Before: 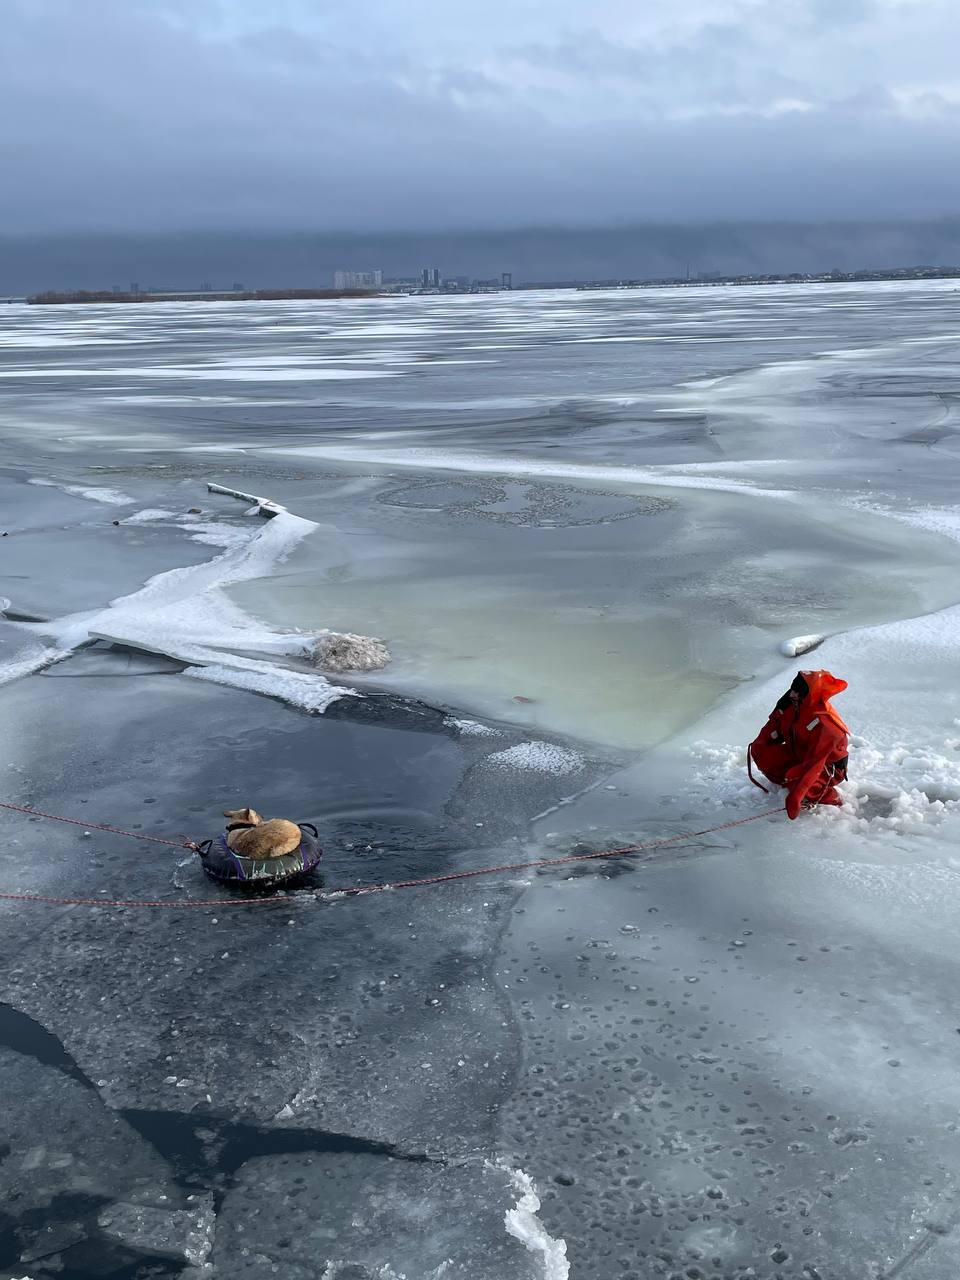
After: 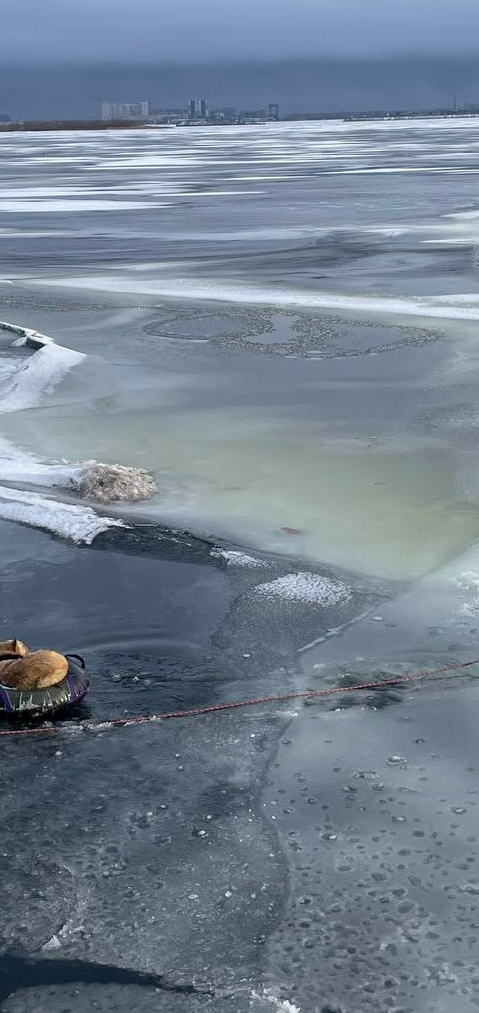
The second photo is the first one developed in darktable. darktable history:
color correction: highlights a* 0.832, highlights b* 2.83, saturation 1.1
crop and rotate: angle 0.015°, left 24.341%, top 13.211%, right 25.694%, bottom 7.579%
